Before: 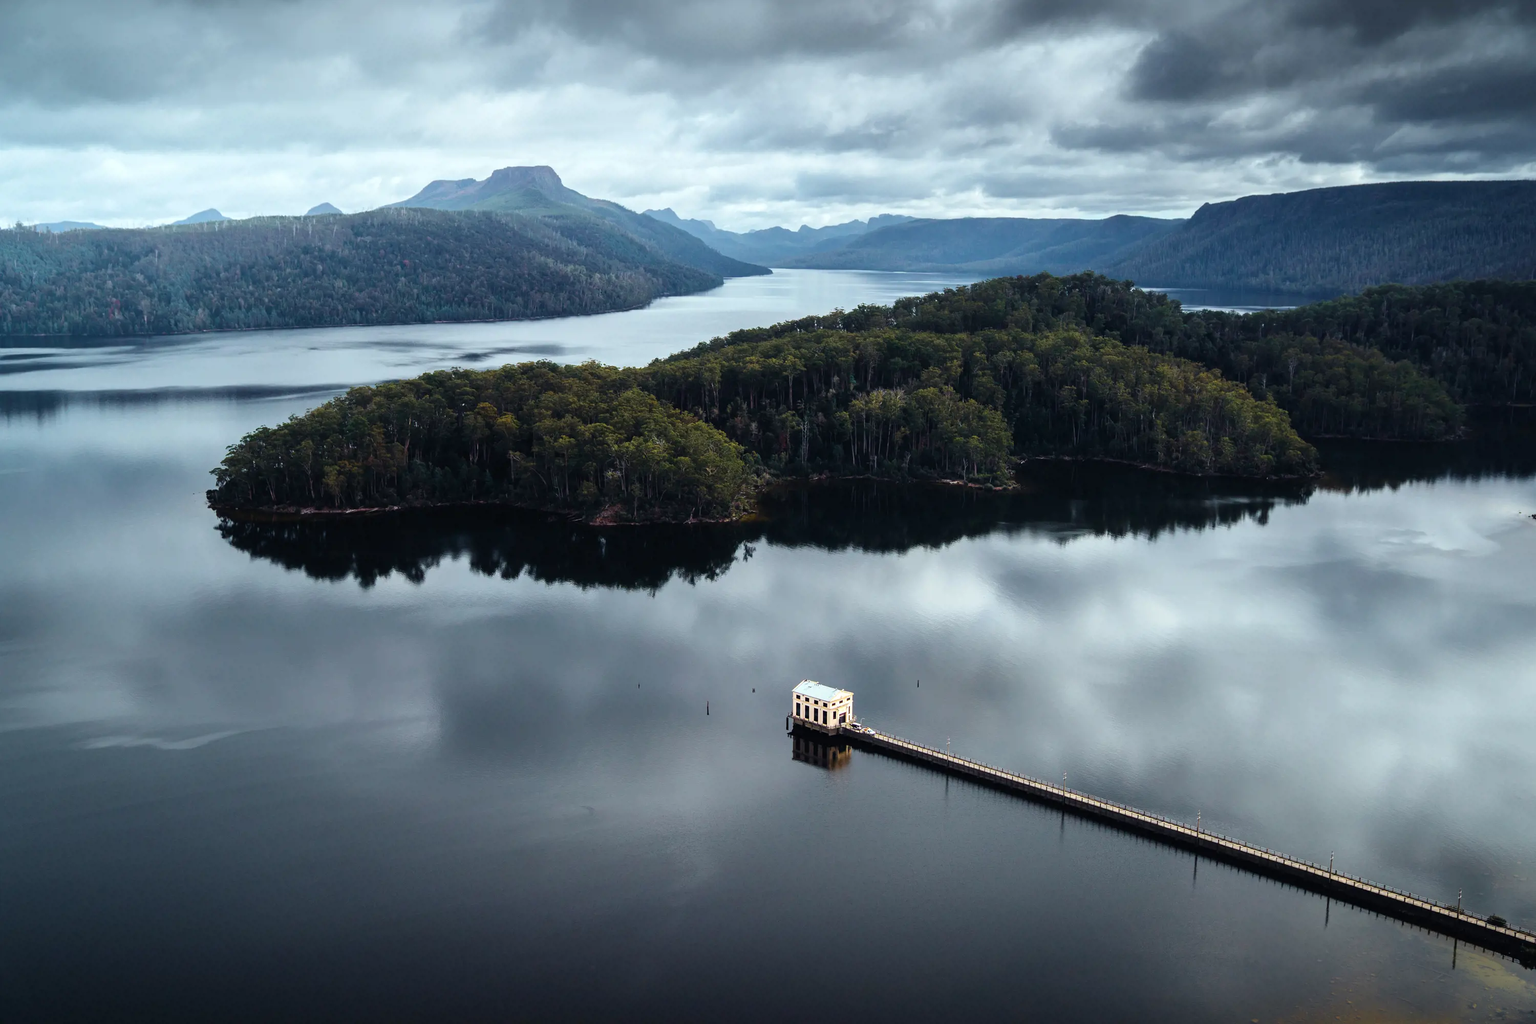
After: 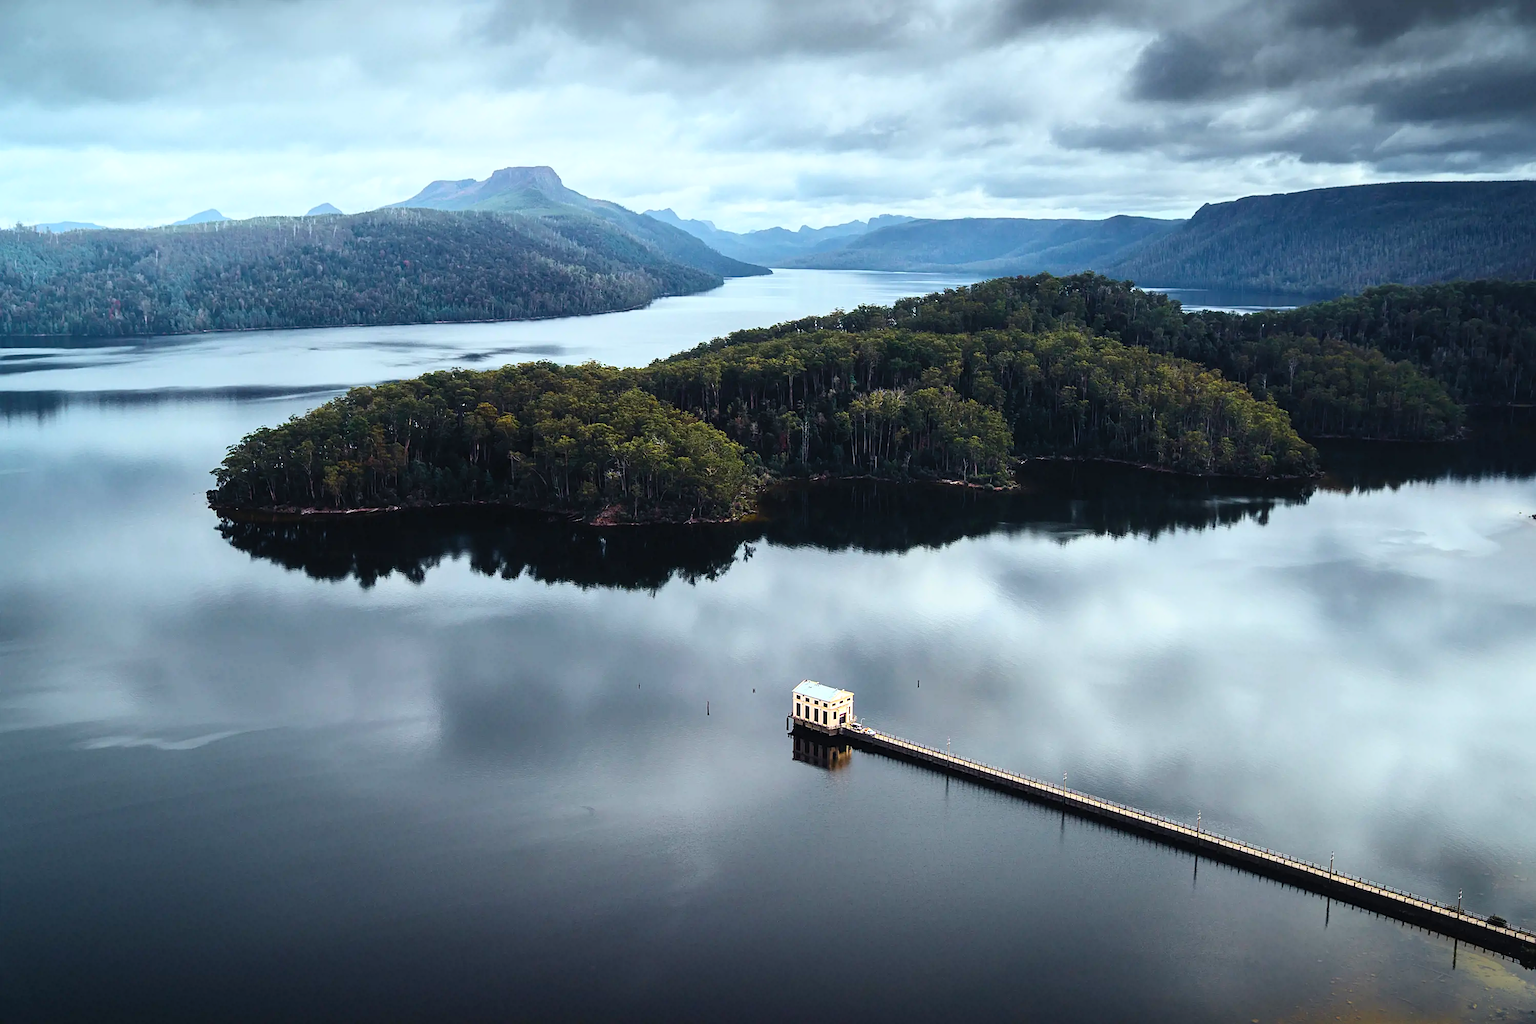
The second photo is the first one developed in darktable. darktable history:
contrast brightness saturation: contrast 0.2, brightness 0.165, saturation 0.217
sharpen: on, module defaults
